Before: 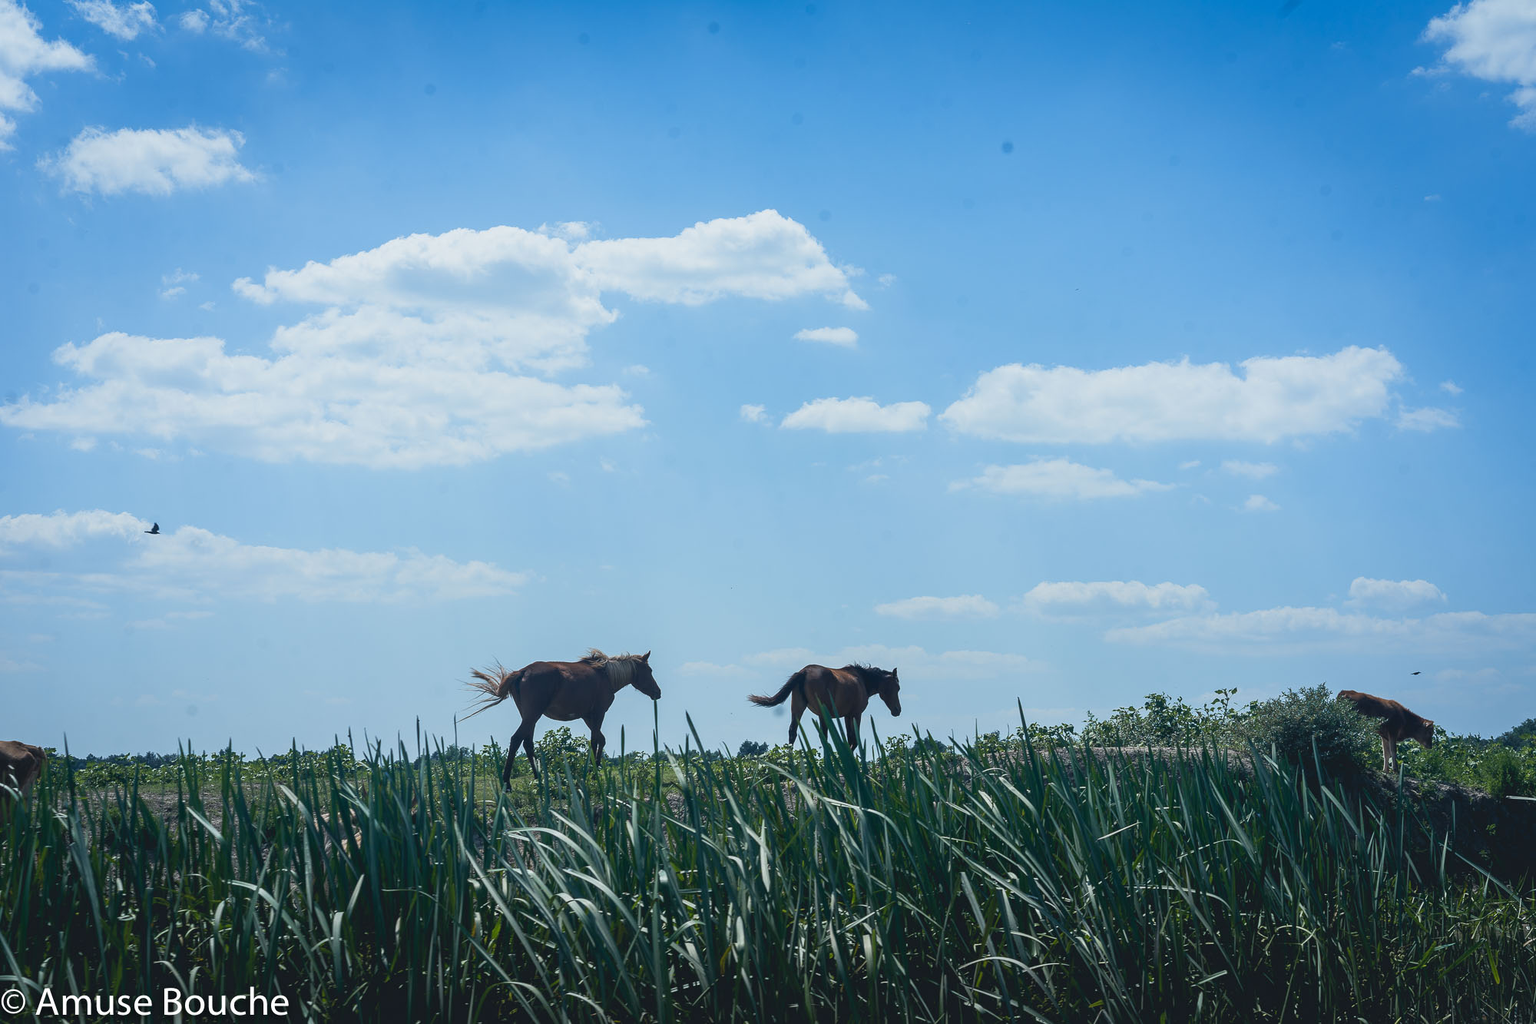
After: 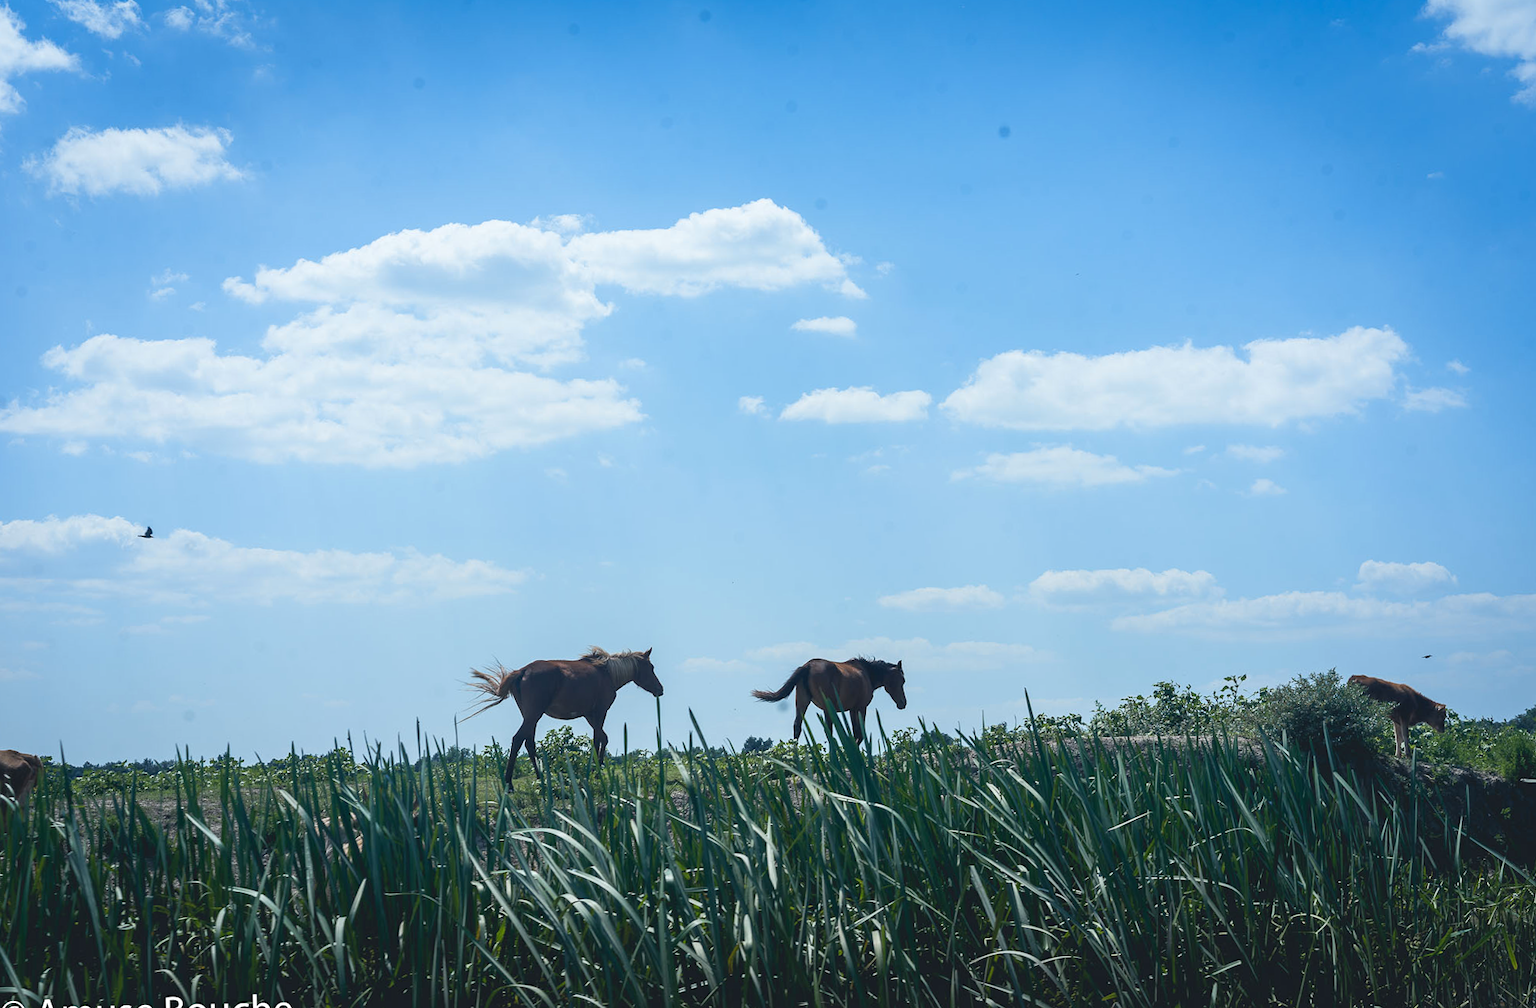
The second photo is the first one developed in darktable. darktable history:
rotate and perspective: rotation -1°, crop left 0.011, crop right 0.989, crop top 0.025, crop bottom 0.975
exposure: exposure 0.2 EV, compensate highlight preservation false
